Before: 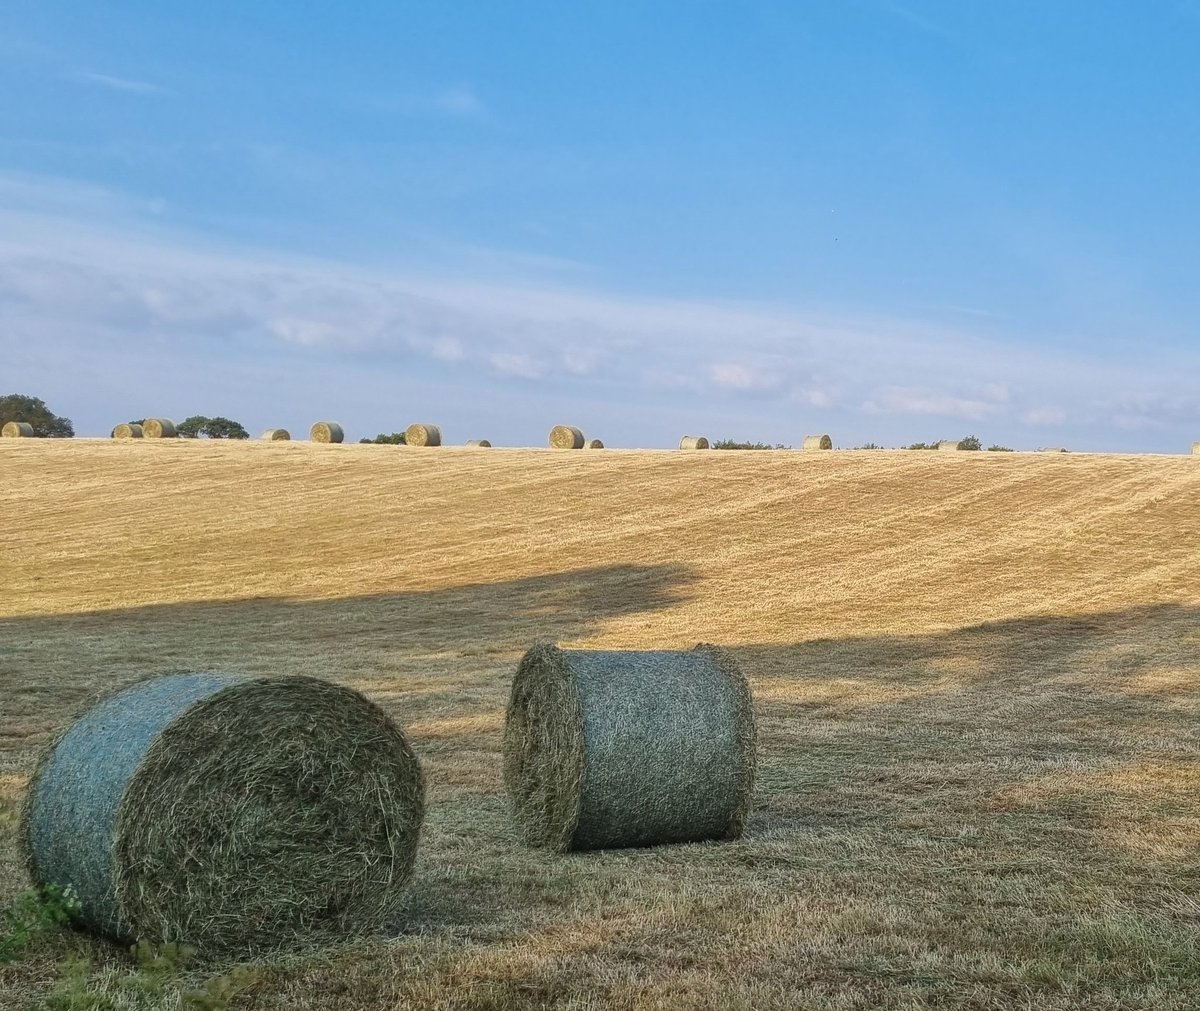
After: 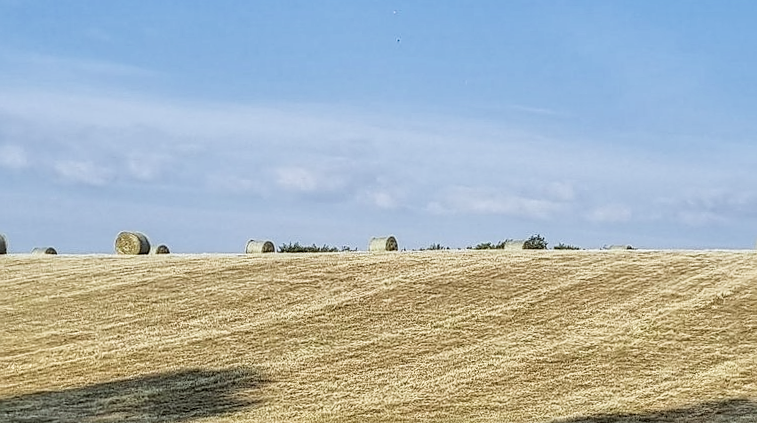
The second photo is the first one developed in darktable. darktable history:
filmic rgb: black relative exposure -5 EV, white relative exposure 3.5 EV, hardness 3.19, contrast 1.2, highlights saturation mix -50%
crop: left 36.005%, top 18.293%, right 0.31%, bottom 38.444%
white balance: red 0.925, blue 1.046
rotate and perspective: rotation -1°, crop left 0.011, crop right 0.989, crop top 0.025, crop bottom 0.975
sharpen: on, module defaults
local contrast: detail 154%
